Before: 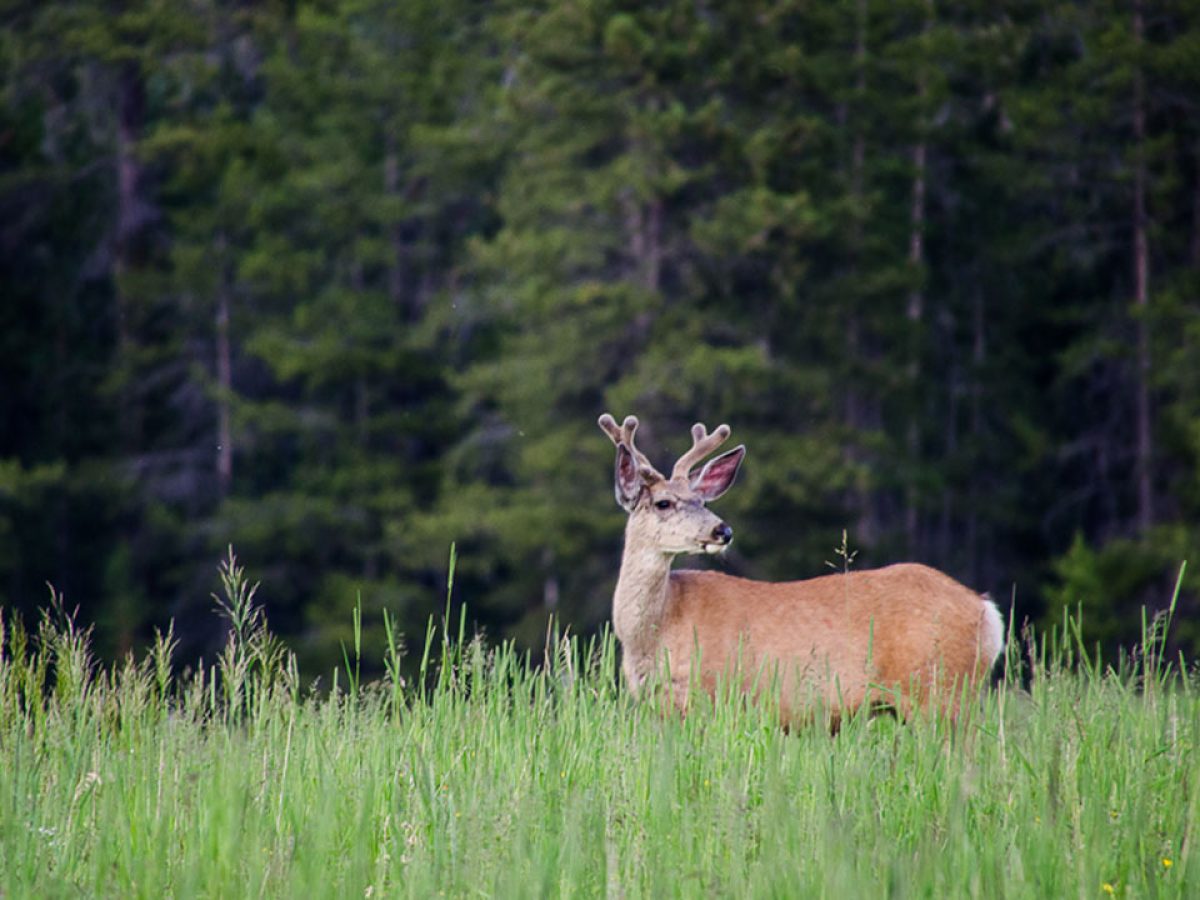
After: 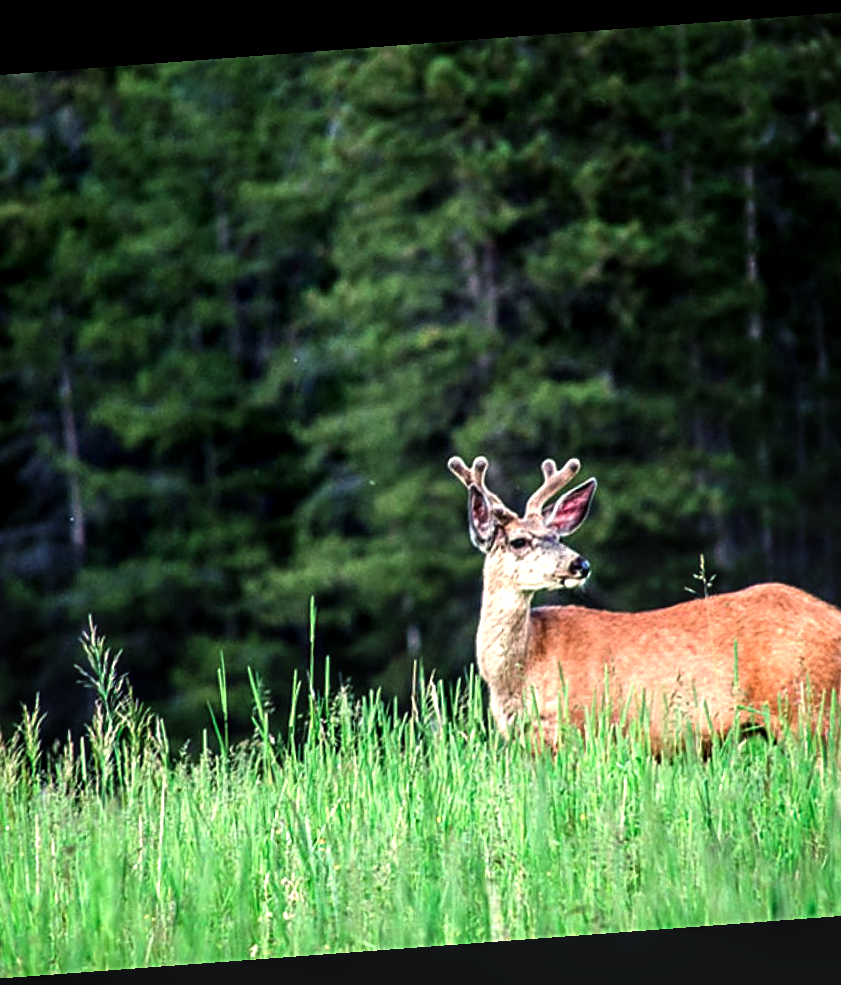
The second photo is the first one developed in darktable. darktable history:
rotate and perspective: rotation -4.25°, automatic cropping off
crop and rotate: left 14.292%, right 19.041%
color balance: mode lift, gamma, gain (sRGB), lift [1.014, 0.966, 0.918, 0.87], gamma [0.86, 0.734, 0.918, 0.976], gain [1.063, 1.13, 1.063, 0.86]
local contrast: detail 130%
sharpen: radius 2.529, amount 0.323
color correction: highlights a* -9.35, highlights b* -23.15
exposure: exposure 0.556 EV, compensate highlight preservation false
